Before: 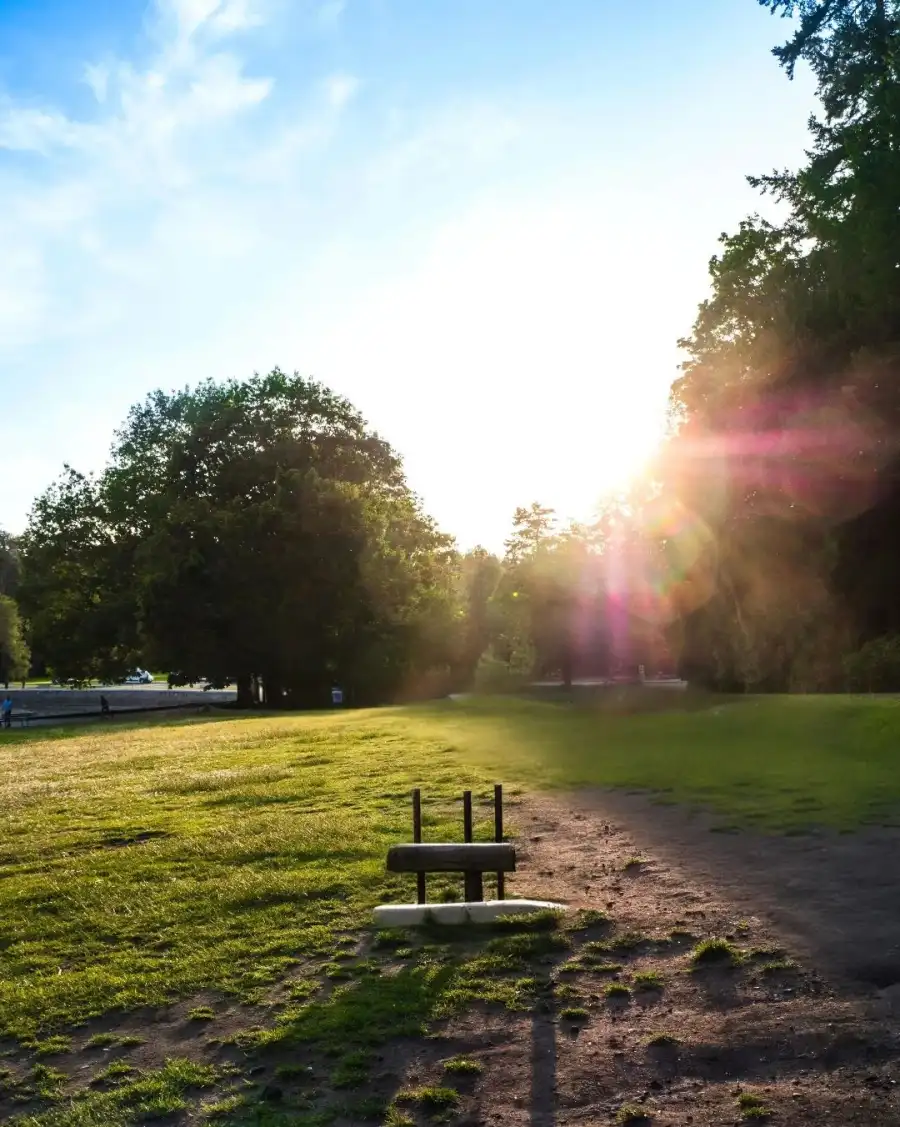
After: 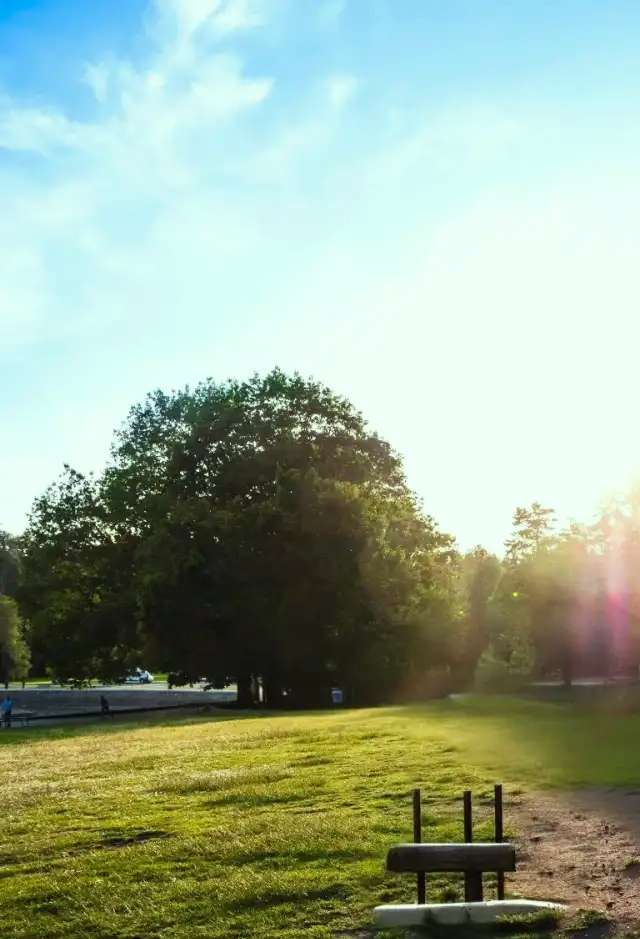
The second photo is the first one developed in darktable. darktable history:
color correction: highlights a* -8, highlights b* 3.1
crop: right 28.885%, bottom 16.626%
